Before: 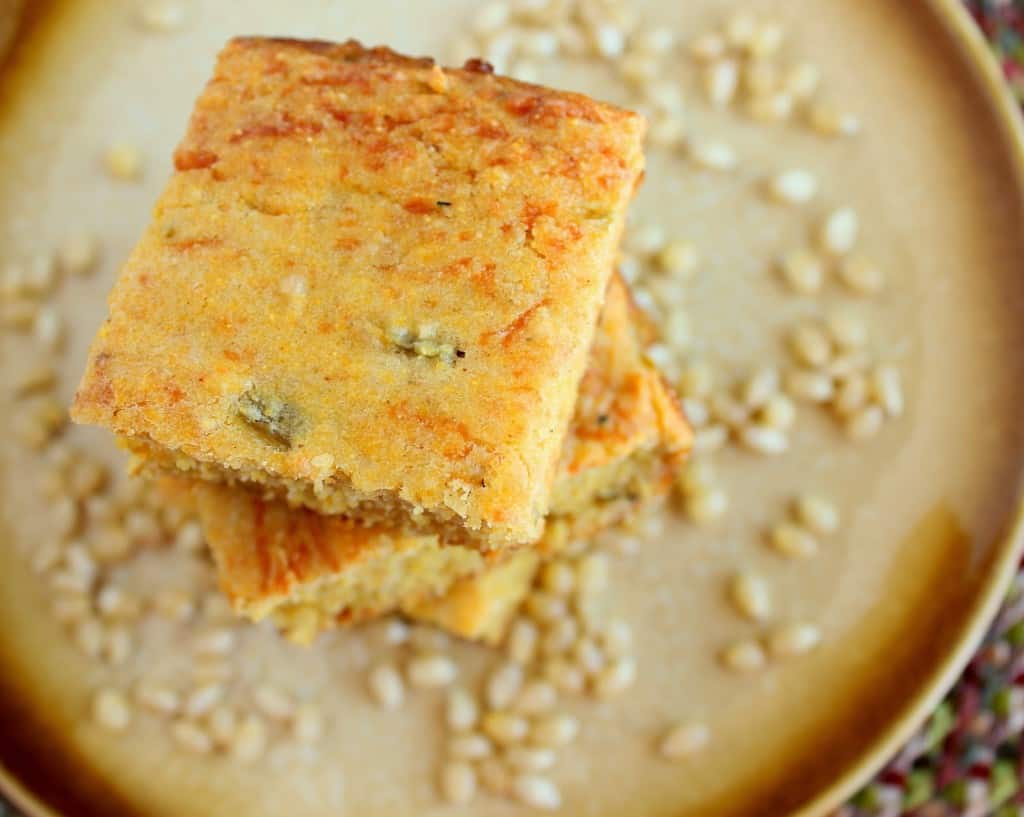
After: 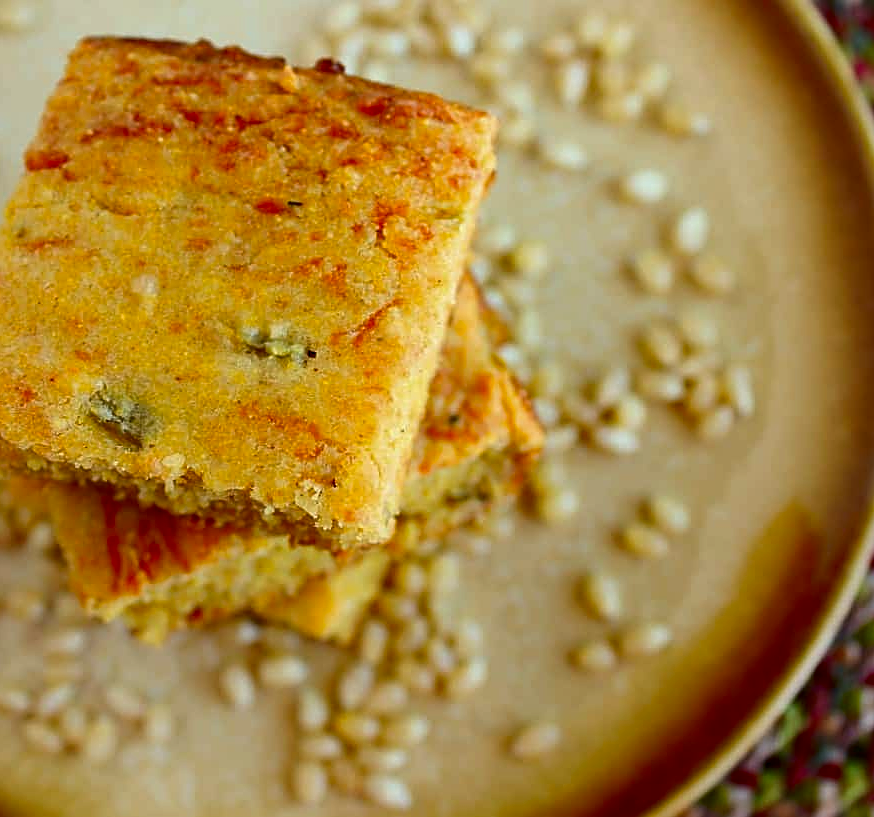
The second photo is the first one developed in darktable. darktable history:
sharpen: on, module defaults
contrast brightness saturation: brightness -0.25, saturation 0.2
crop and rotate: left 14.584%
white balance: emerald 1
